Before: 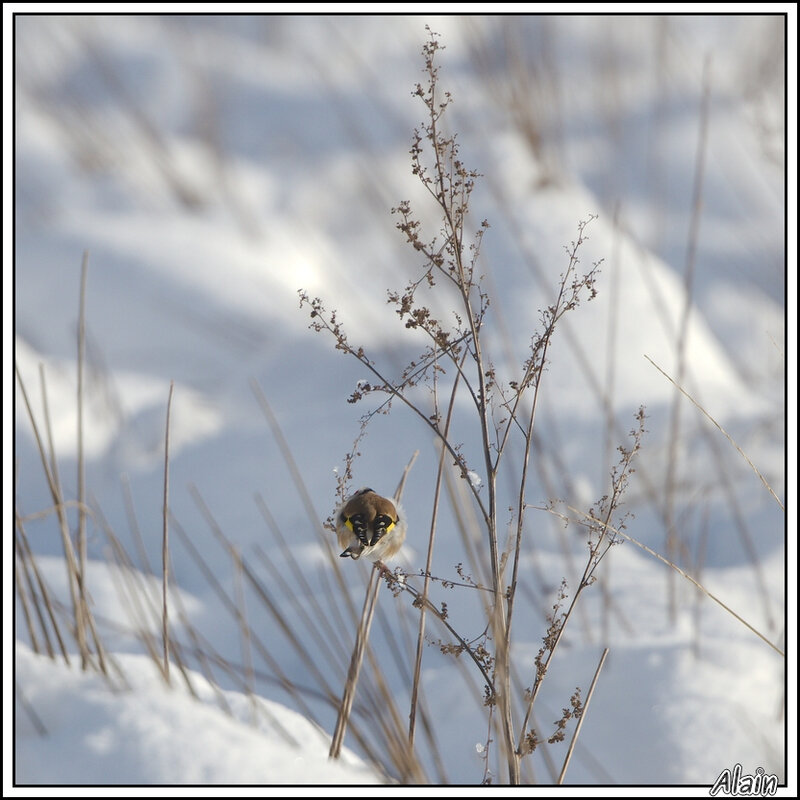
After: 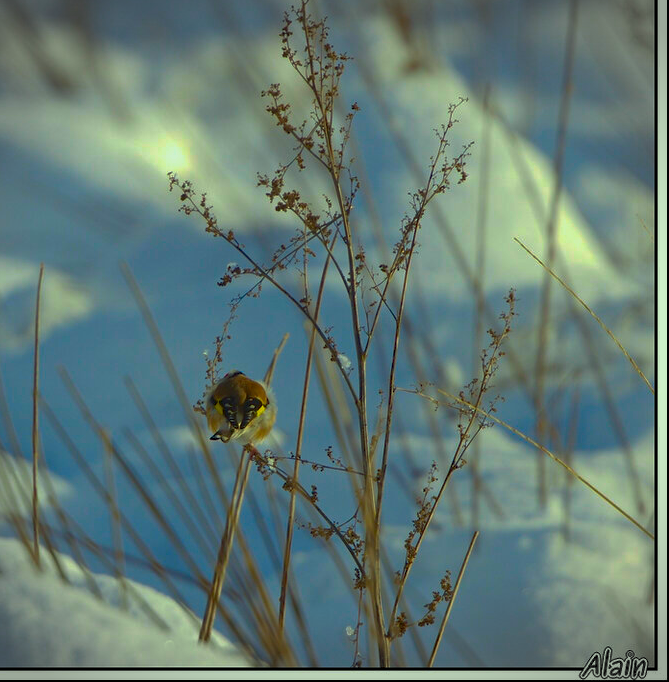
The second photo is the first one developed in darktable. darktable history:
vignetting: fall-off start 97.2%, width/height ratio 1.187
tone curve: curves: ch0 [(0, 0) (0.91, 0.76) (0.997, 0.913)], preserve colors none
crop: left 16.271%, top 14.635%
color correction: highlights a* -11.03, highlights b* 9.95, saturation 1.71
color balance rgb: linear chroma grading › shadows -30.161%, linear chroma grading › global chroma 34.972%, perceptual saturation grading › global saturation 14.428%, perceptual saturation grading › highlights -25.247%, perceptual saturation grading › shadows 24.851%
haze removal: compatibility mode true, adaptive false
